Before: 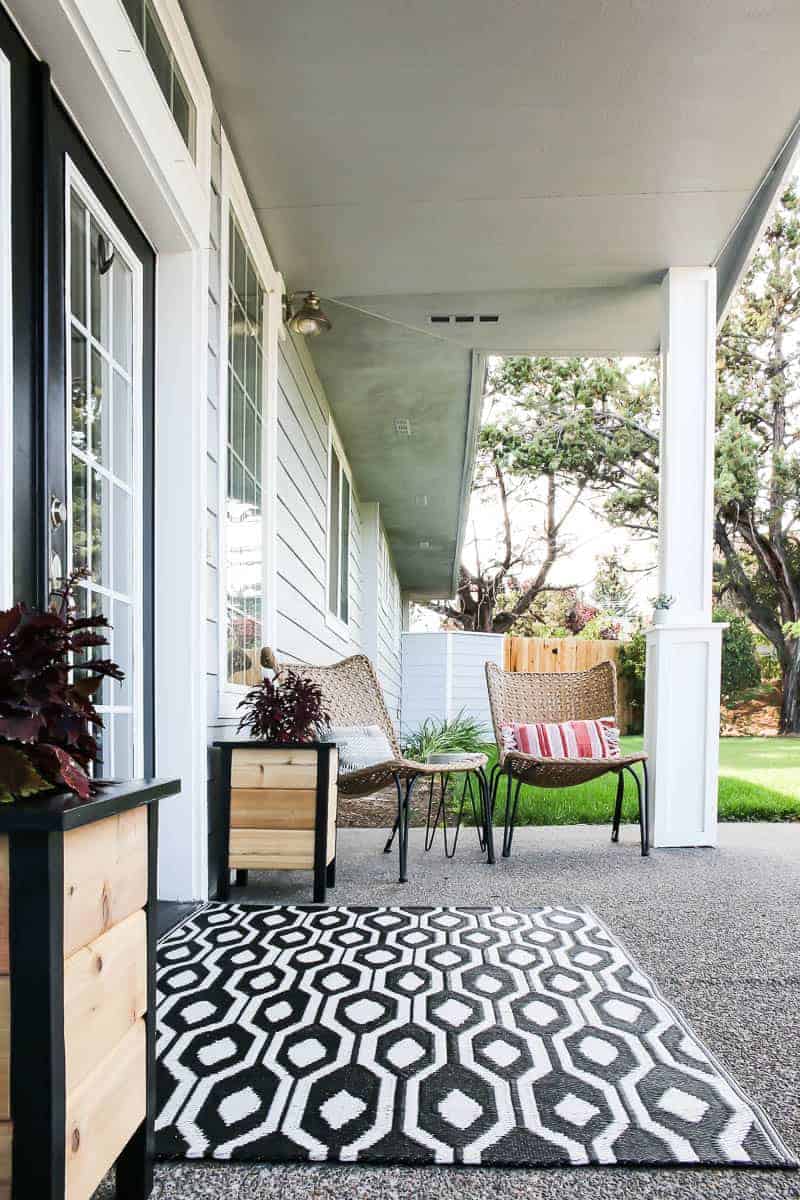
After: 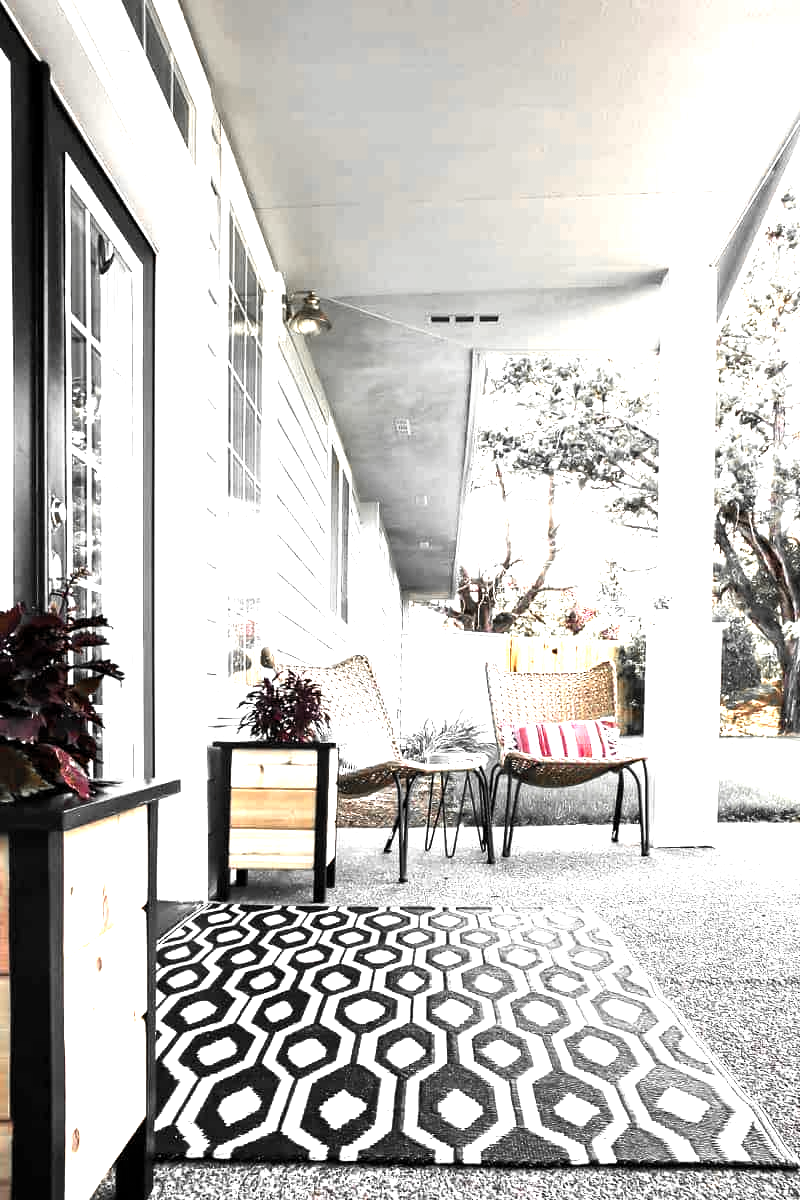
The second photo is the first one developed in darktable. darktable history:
levels: levels [0.012, 0.367, 0.697]
color zones: curves: ch0 [(0, 0.447) (0.184, 0.543) (0.323, 0.476) (0.429, 0.445) (0.571, 0.443) (0.714, 0.451) (0.857, 0.452) (1, 0.447)]; ch1 [(0, 0.464) (0.176, 0.46) (0.287, 0.177) (0.429, 0.002) (0.571, 0) (0.714, 0) (0.857, 0) (1, 0.464)], mix 20%
